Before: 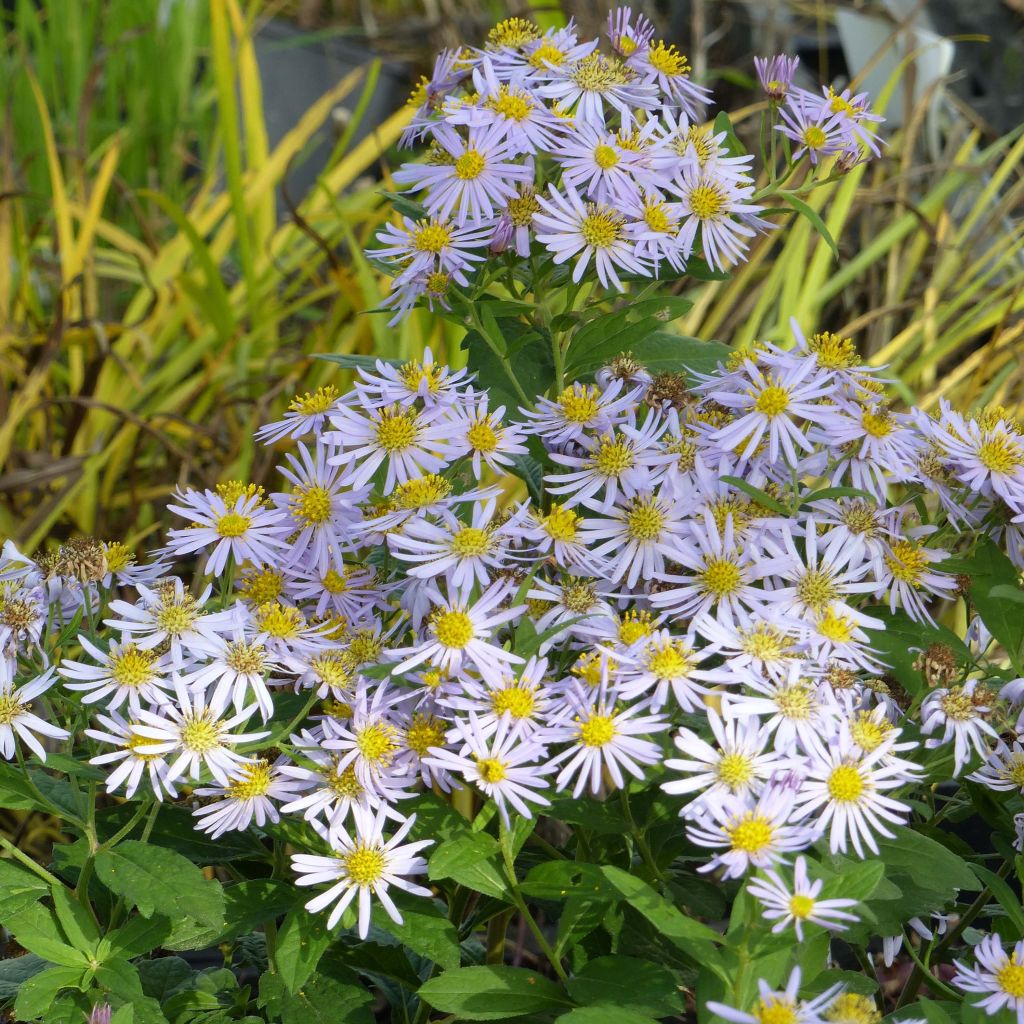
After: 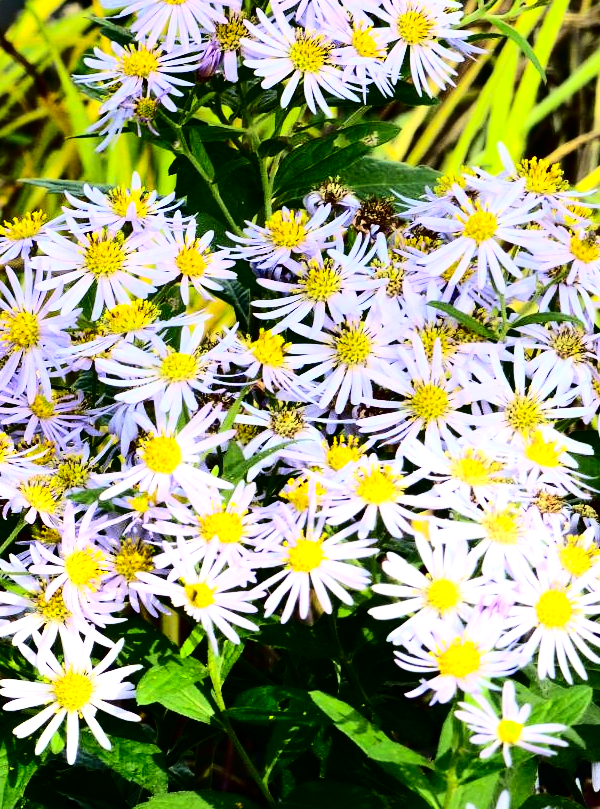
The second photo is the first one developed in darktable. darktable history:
crop and rotate: left 28.602%, top 17.185%, right 12.733%, bottom 3.731%
contrast brightness saturation: contrast 0.774, brightness -0.988, saturation 0.983
exposure: black level correction -0.071, exposure 0.5 EV, compensate exposure bias true, compensate highlight preservation false
